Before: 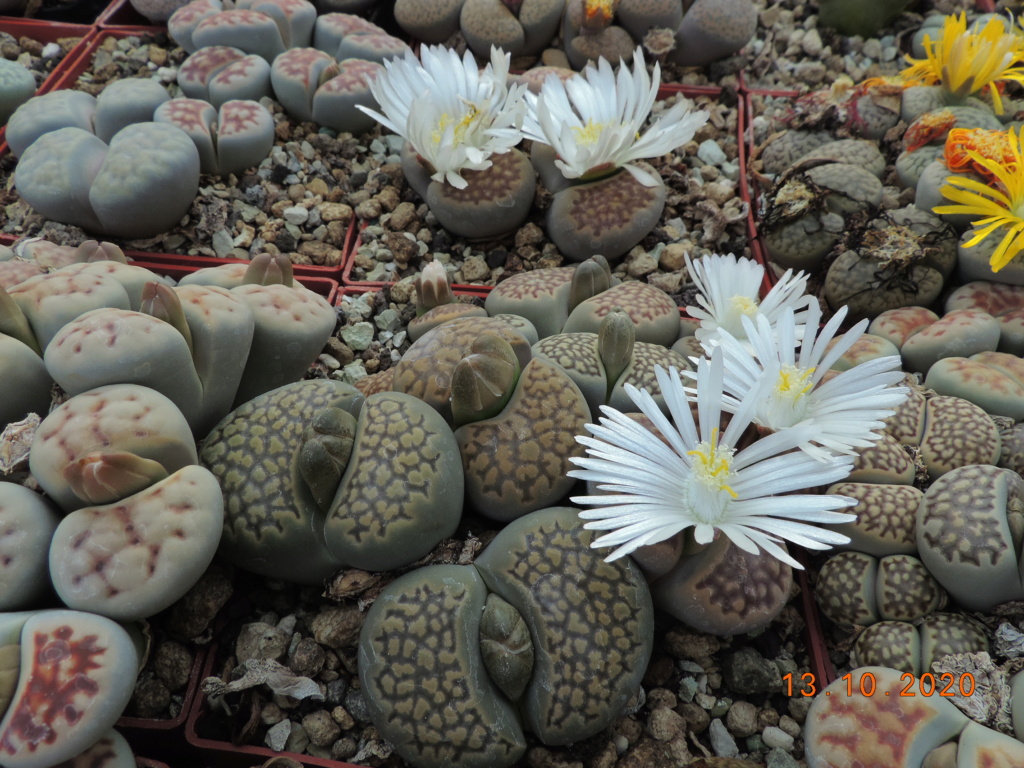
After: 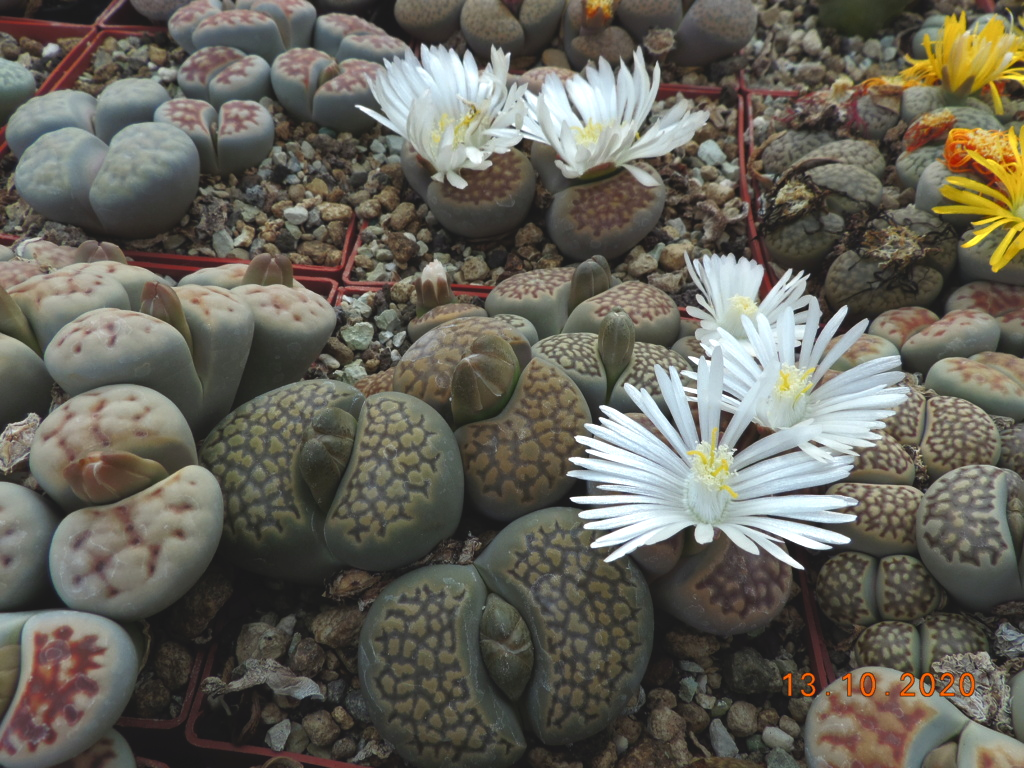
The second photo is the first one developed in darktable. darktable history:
tone curve: curves: ch0 [(0, 0.081) (0.483, 0.453) (0.881, 0.992)], color space Lab, independent channels, preserve colors none
